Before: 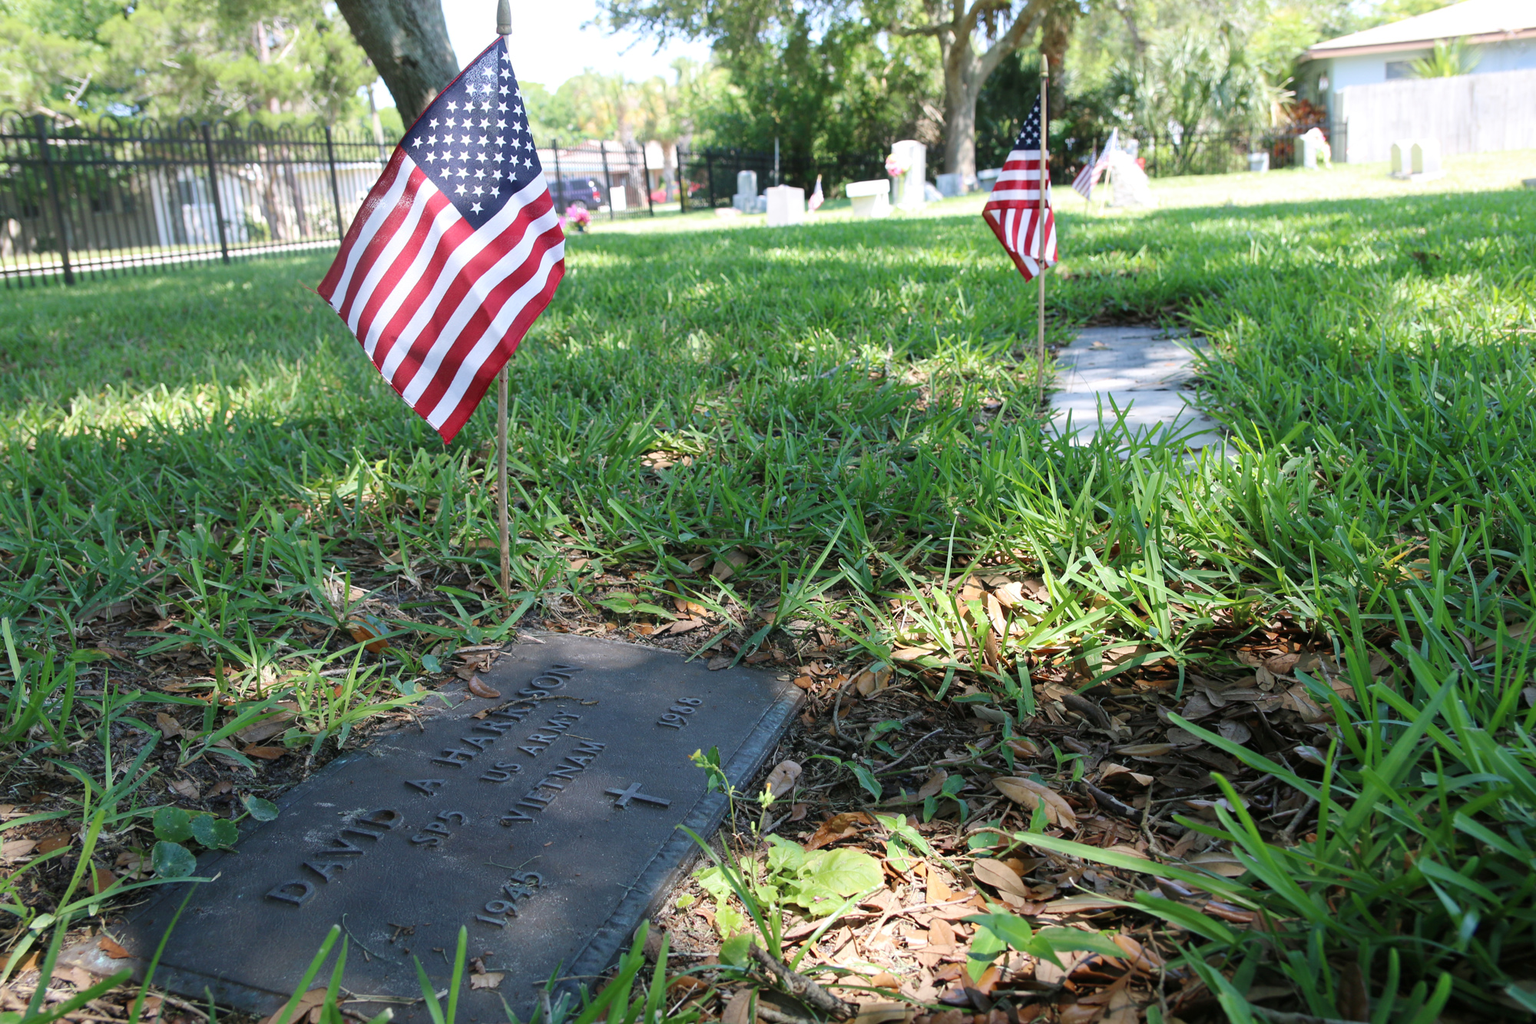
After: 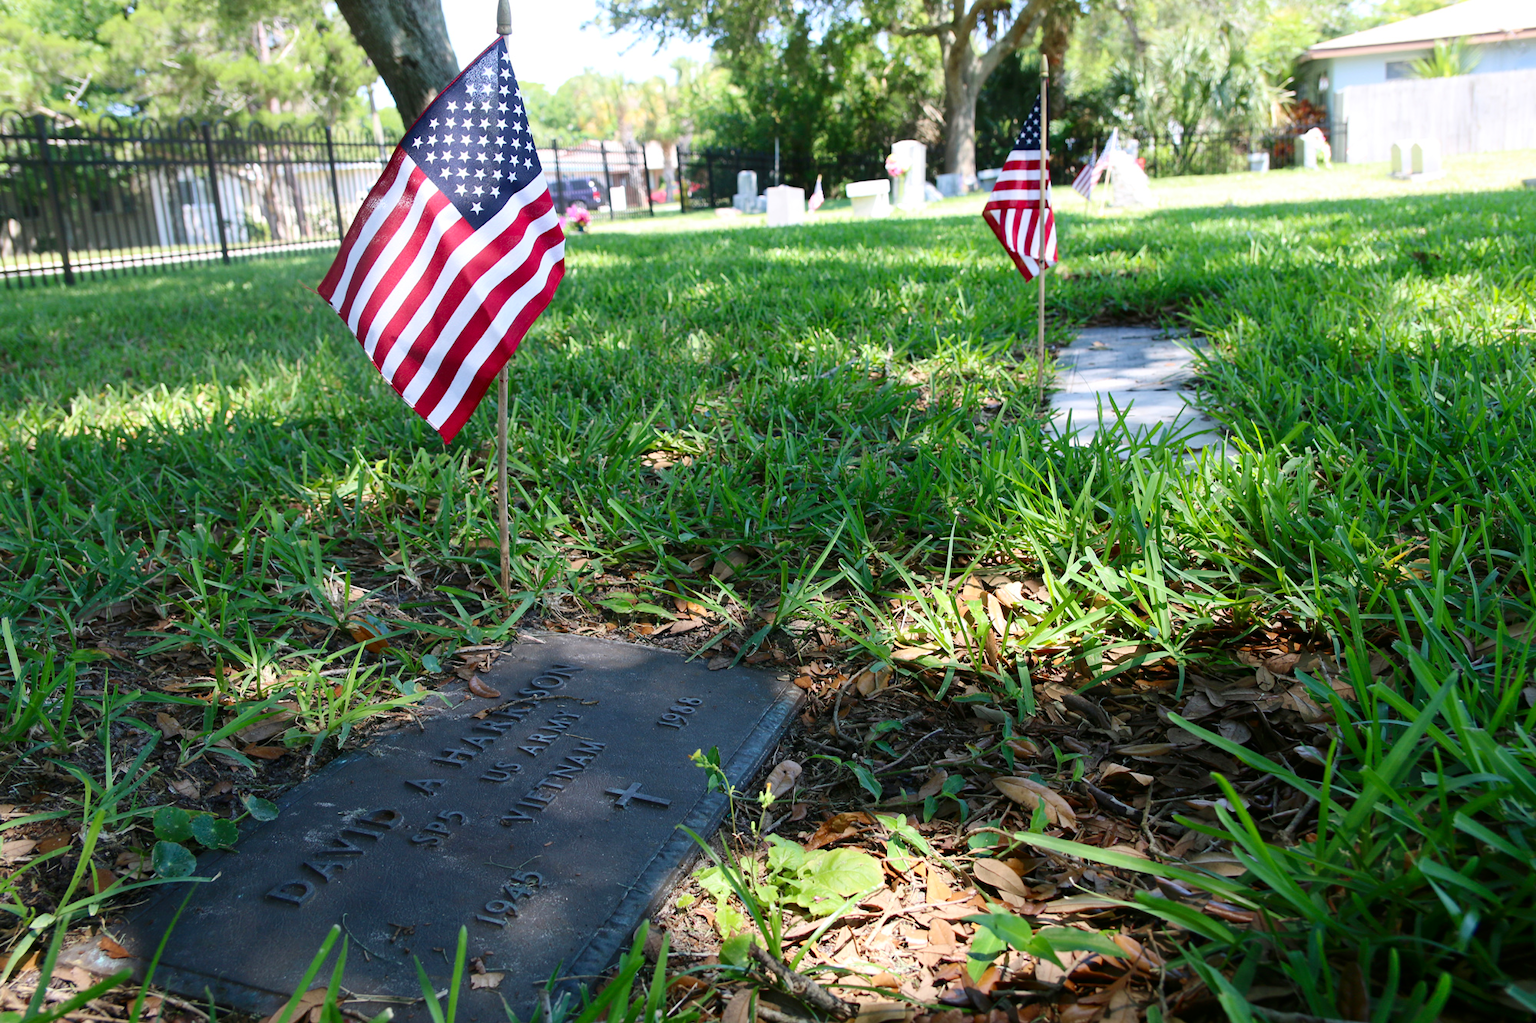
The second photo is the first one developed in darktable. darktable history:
contrast brightness saturation: contrast 0.128, brightness -0.055, saturation 0.16
